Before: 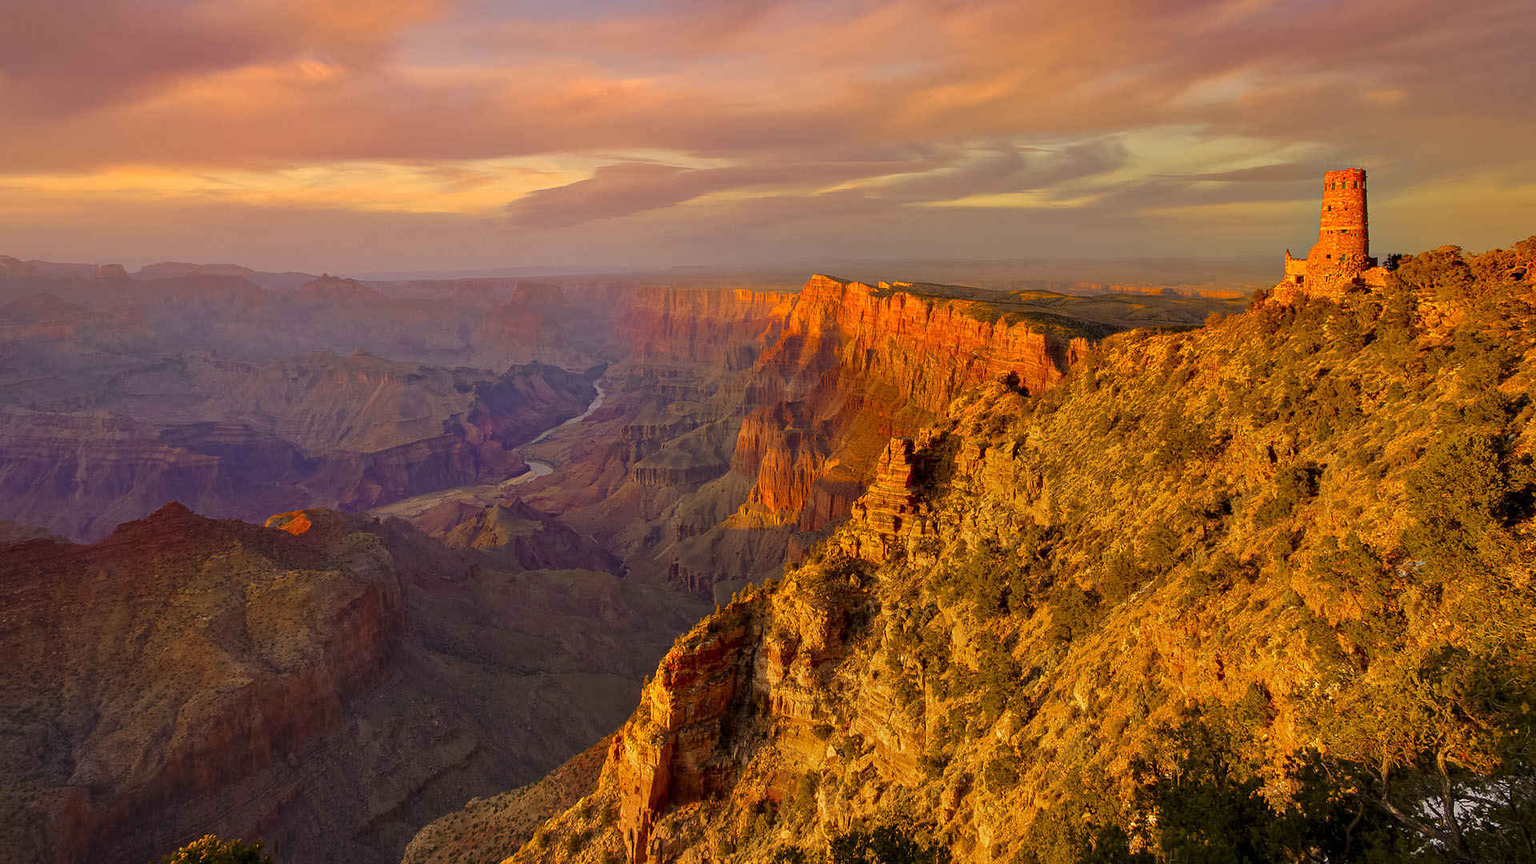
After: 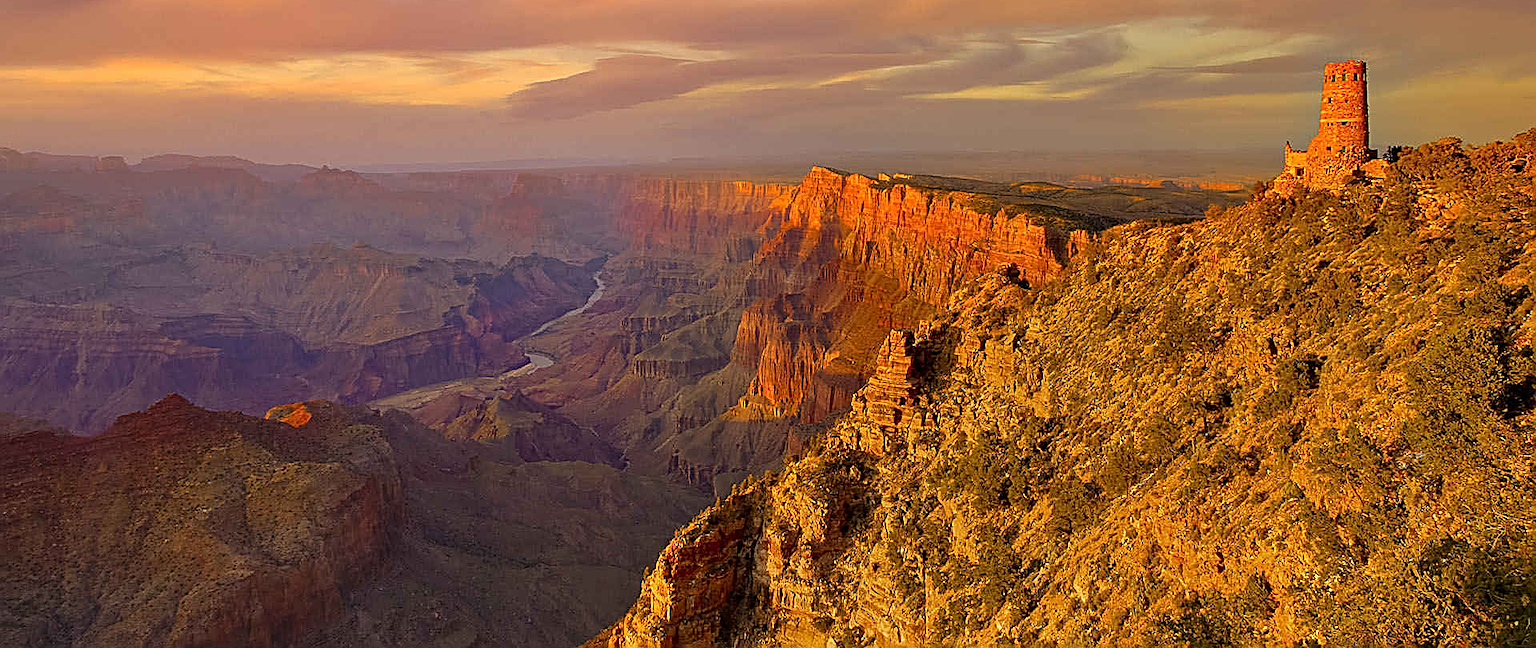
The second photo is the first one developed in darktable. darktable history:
crop and rotate: top 12.5%, bottom 12.5%
sharpen: amount 1
